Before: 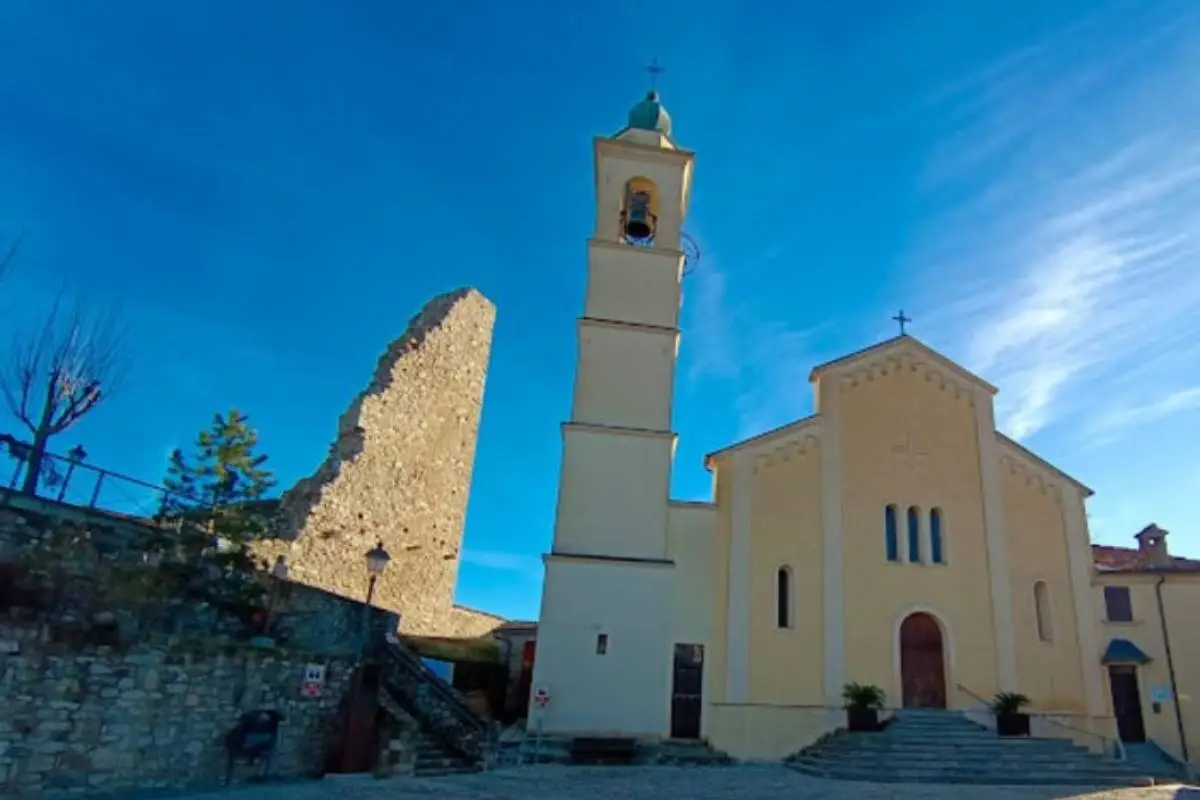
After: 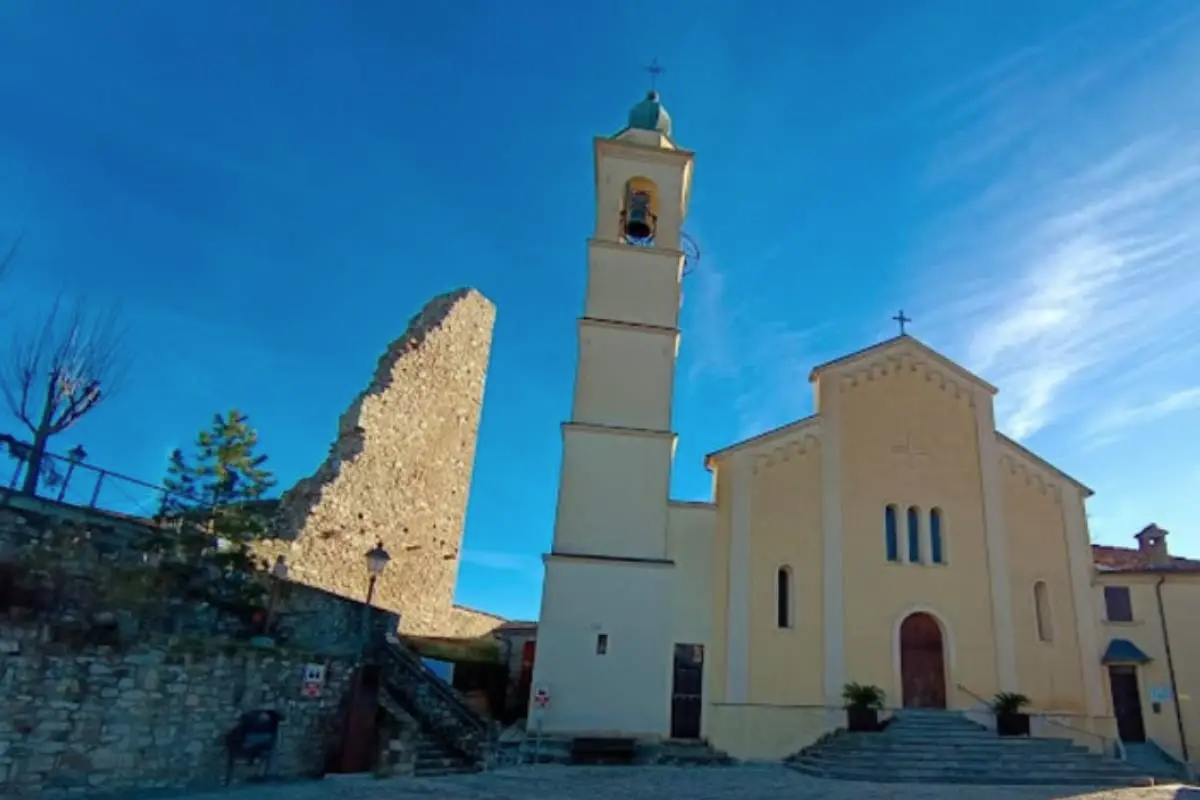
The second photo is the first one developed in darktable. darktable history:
contrast brightness saturation: saturation -0.034
